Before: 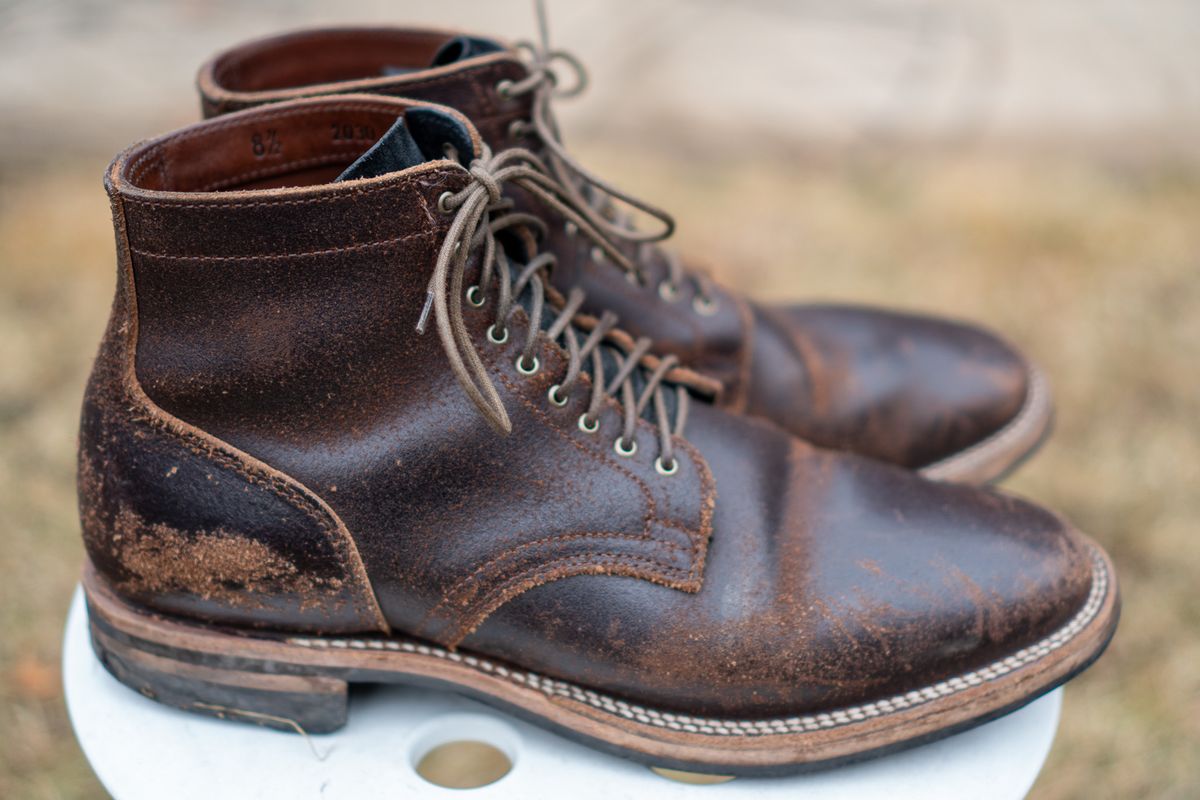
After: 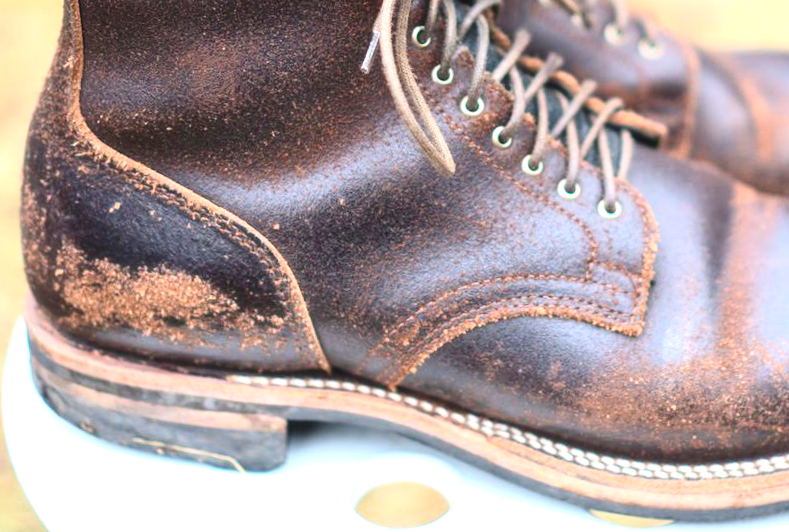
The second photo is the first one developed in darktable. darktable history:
haze removal: strength -0.051, adaptive false
crop and rotate: angle -0.868°, left 3.644%, top 31.972%, right 29.087%
exposure: black level correction 0, exposure 1.172 EV, compensate highlight preservation false
contrast brightness saturation: contrast 0.201, brightness 0.159, saturation 0.223
